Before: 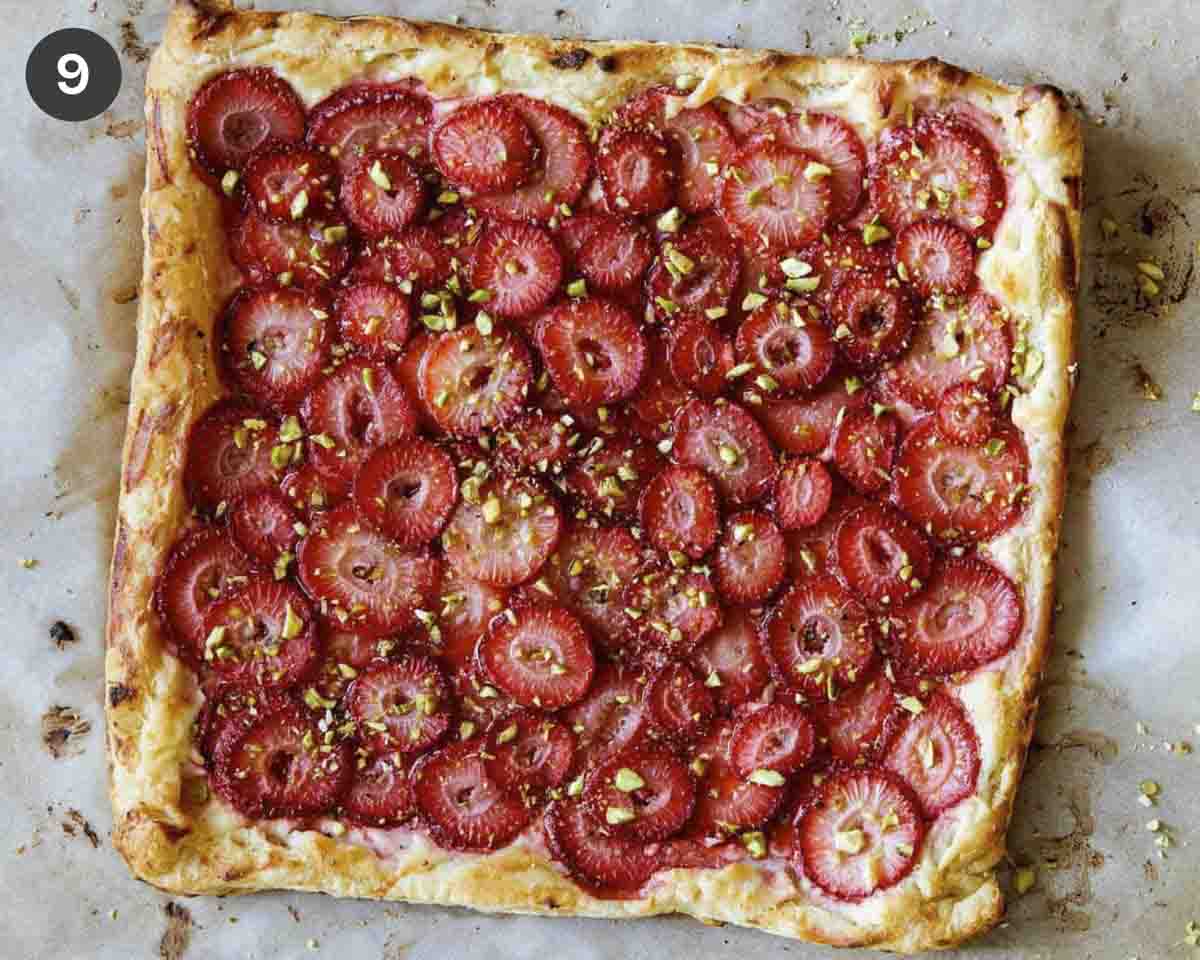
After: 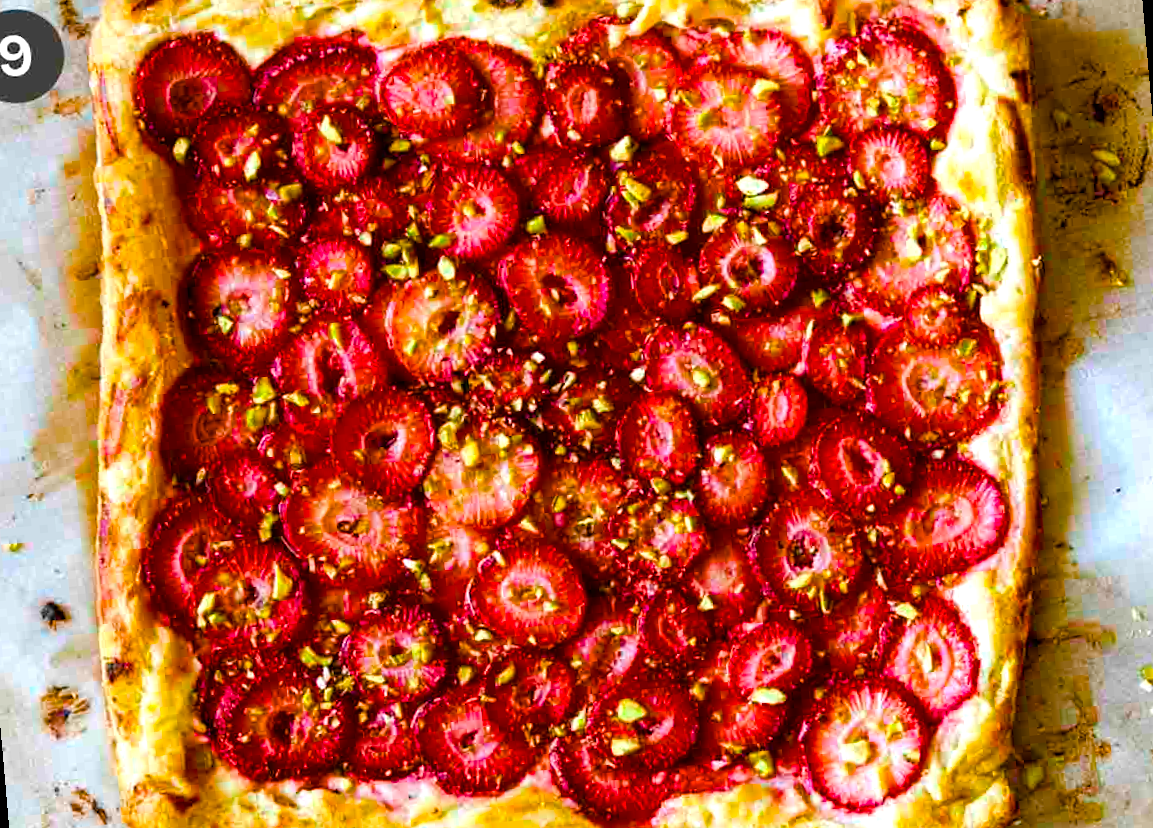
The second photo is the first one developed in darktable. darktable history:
rotate and perspective: rotation -5°, crop left 0.05, crop right 0.952, crop top 0.11, crop bottom 0.89
color balance rgb: linear chroma grading › shadows 10%, linear chroma grading › highlights 10%, linear chroma grading › global chroma 15%, linear chroma grading › mid-tones 15%, perceptual saturation grading › global saturation 40%, perceptual saturation grading › highlights -25%, perceptual saturation grading › mid-tones 35%, perceptual saturation grading › shadows 35%, perceptual brilliance grading › global brilliance 11.29%, global vibrance 11.29%
